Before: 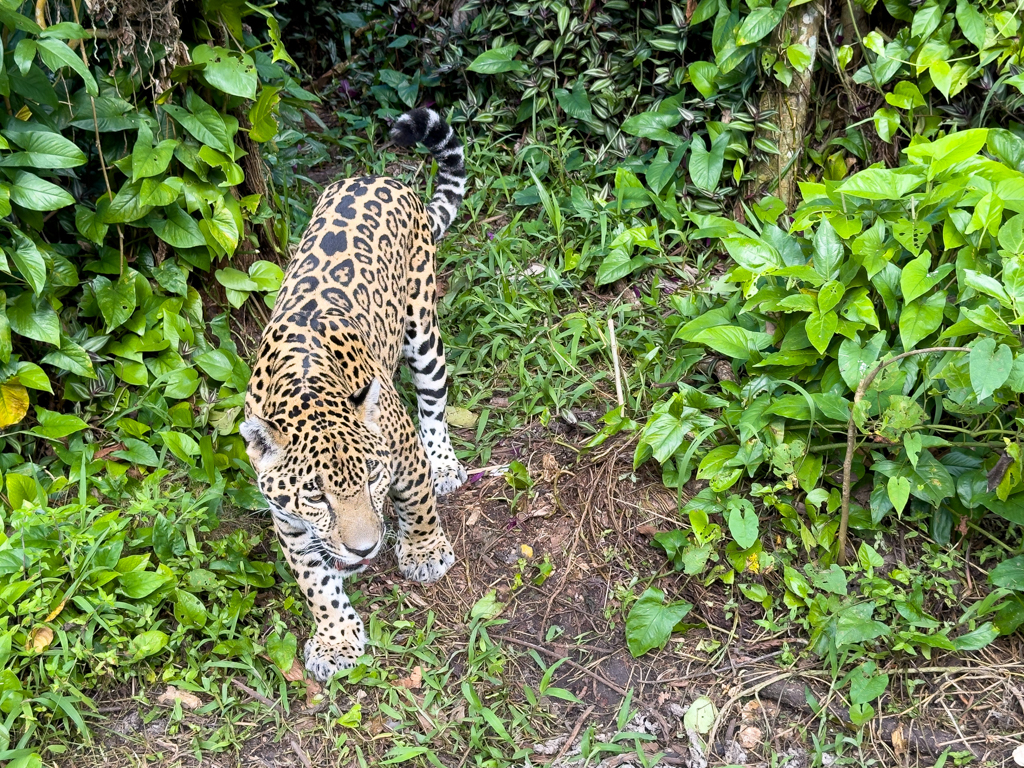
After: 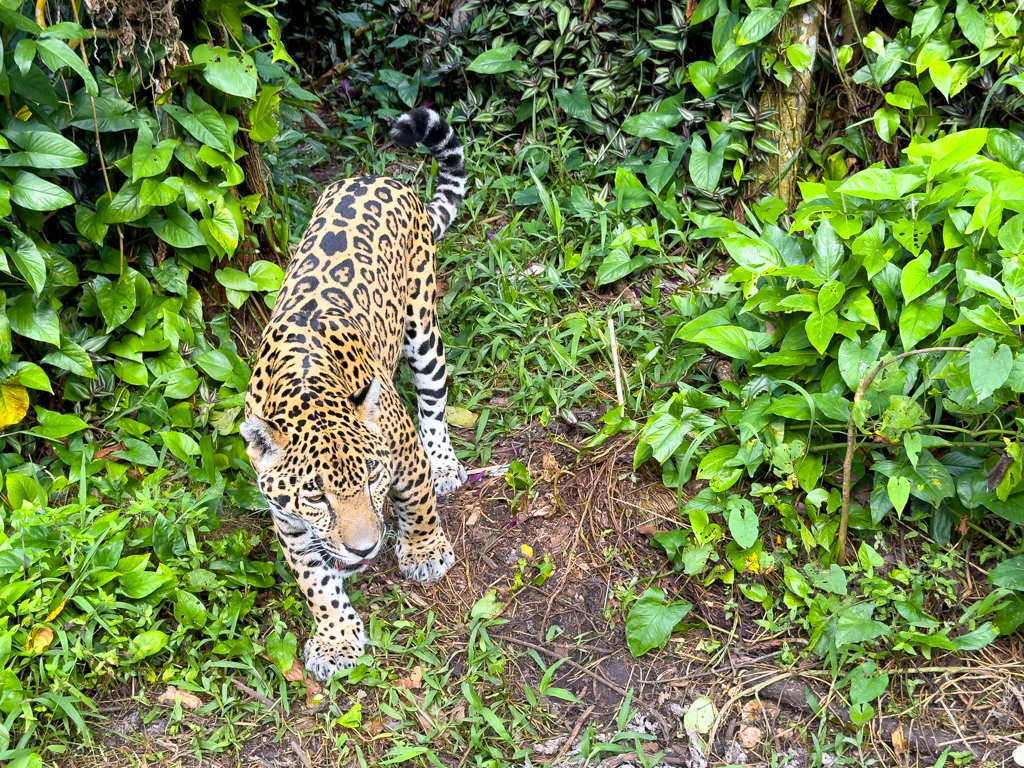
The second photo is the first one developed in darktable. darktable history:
exposure: exposure 0.014 EV, compensate exposure bias true, compensate highlight preservation false
shadows and highlights: radius 100.94, shadows 50.48, highlights -64.58, soften with gaussian
color zones: curves: ch0 [(0.224, 0.526) (0.75, 0.5)]; ch1 [(0.055, 0.526) (0.224, 0.761) (0.377, 0.526) (0.75, 0.5)]
